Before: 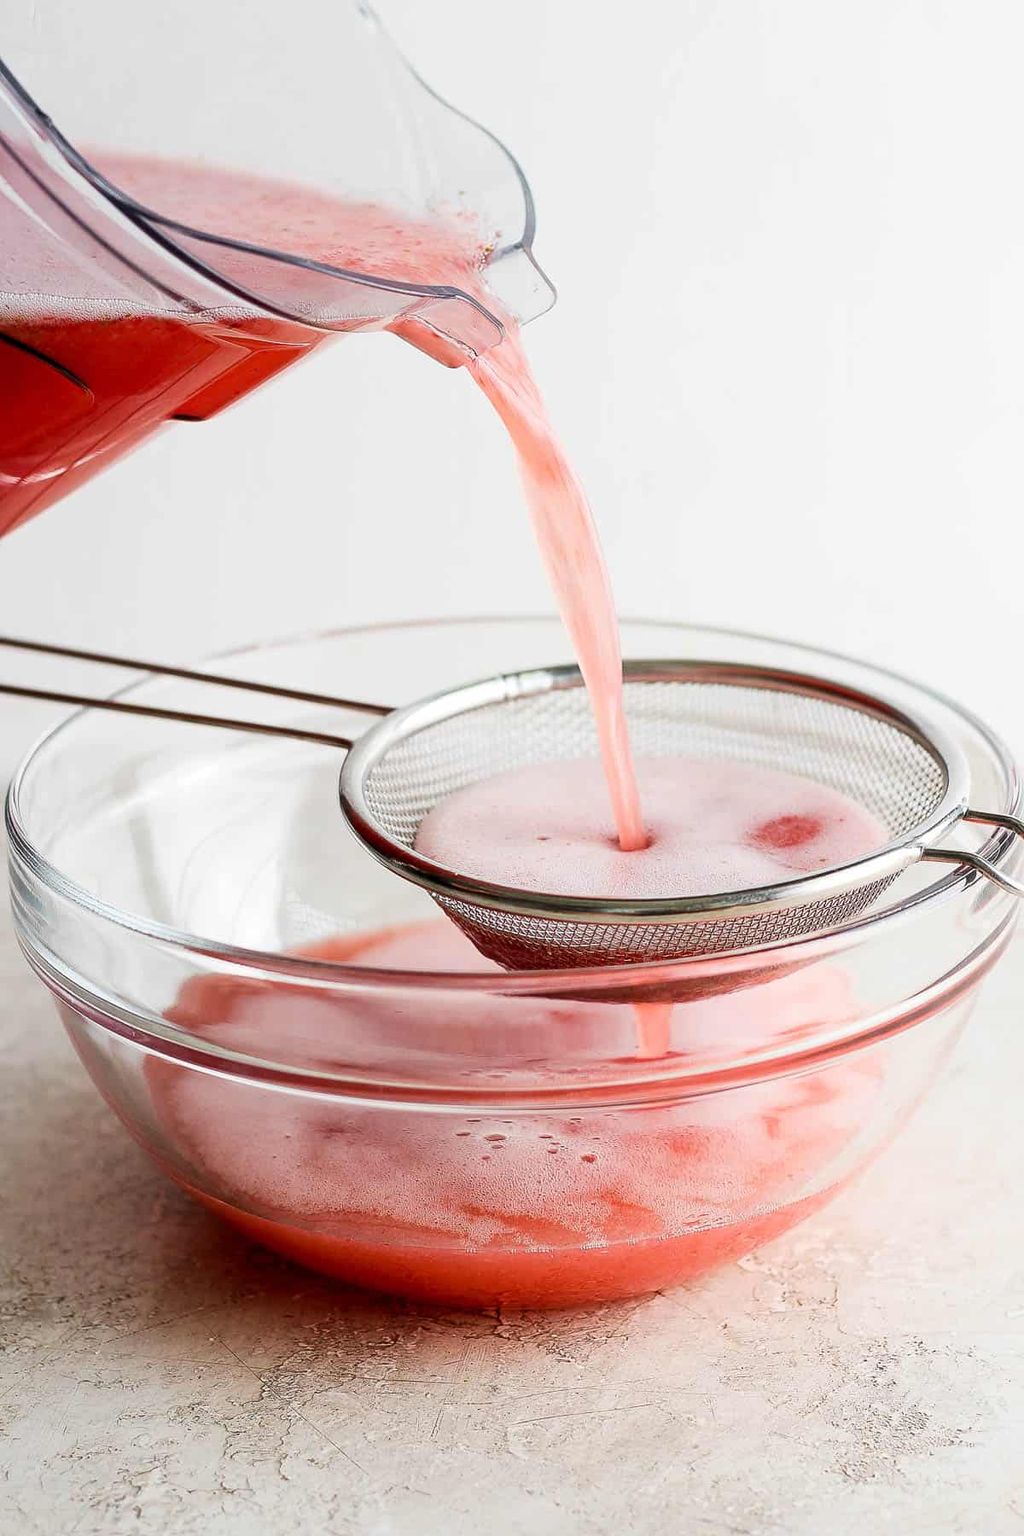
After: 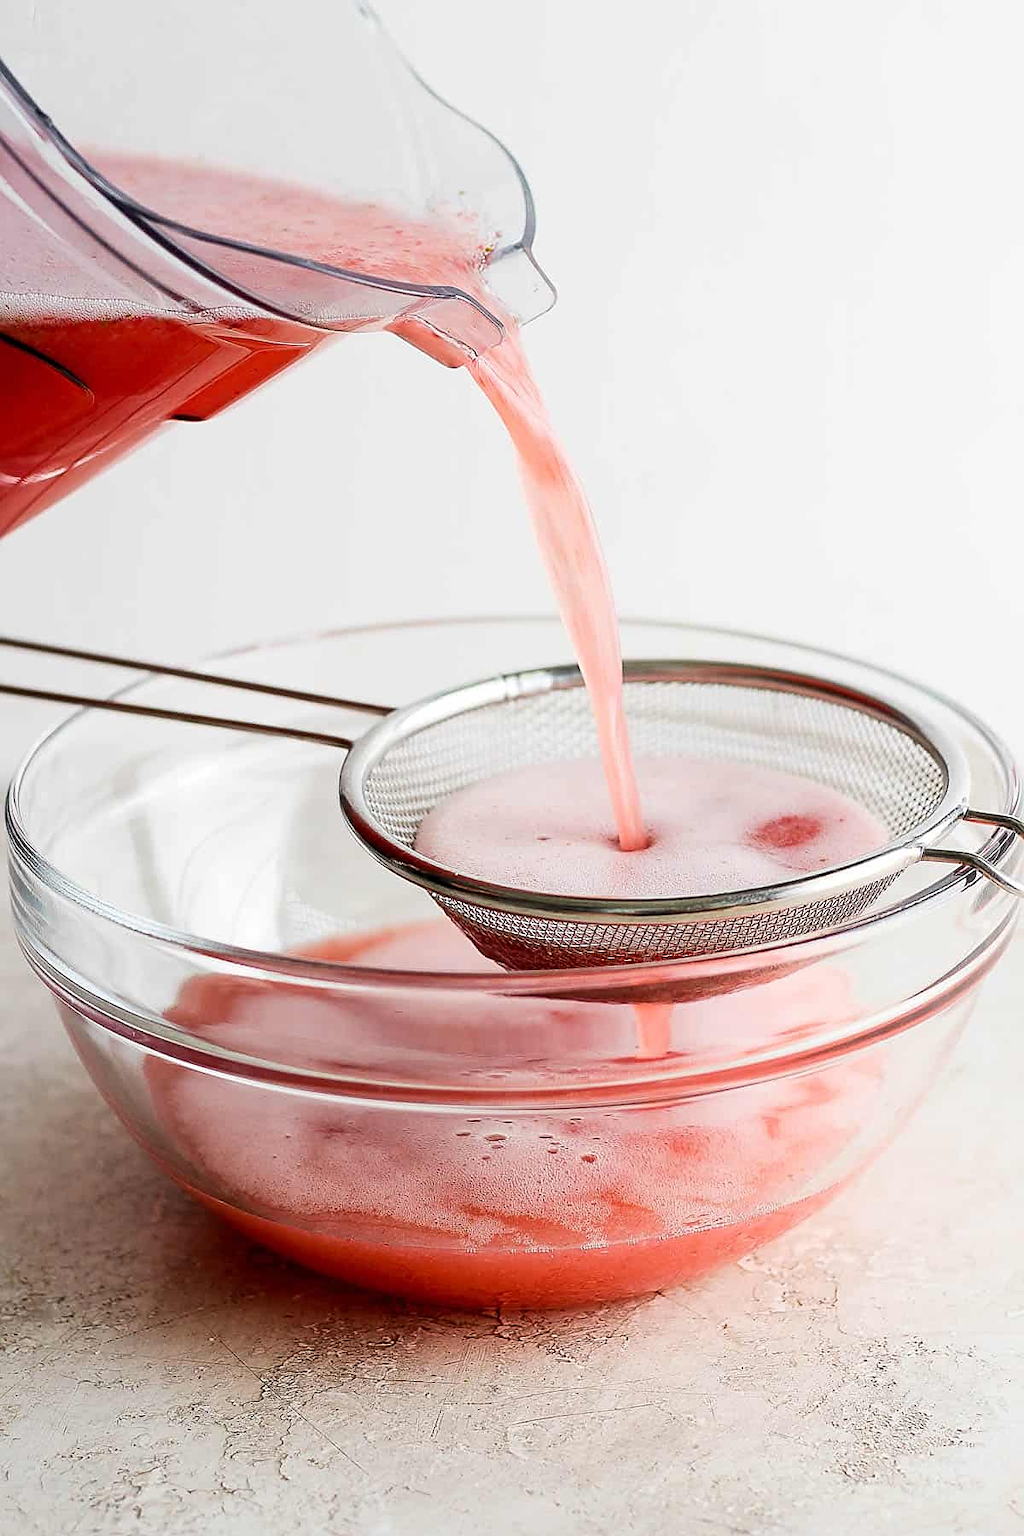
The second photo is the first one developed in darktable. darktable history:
sharpen: radius 1.855, amount 0.392, threshold 1.142
